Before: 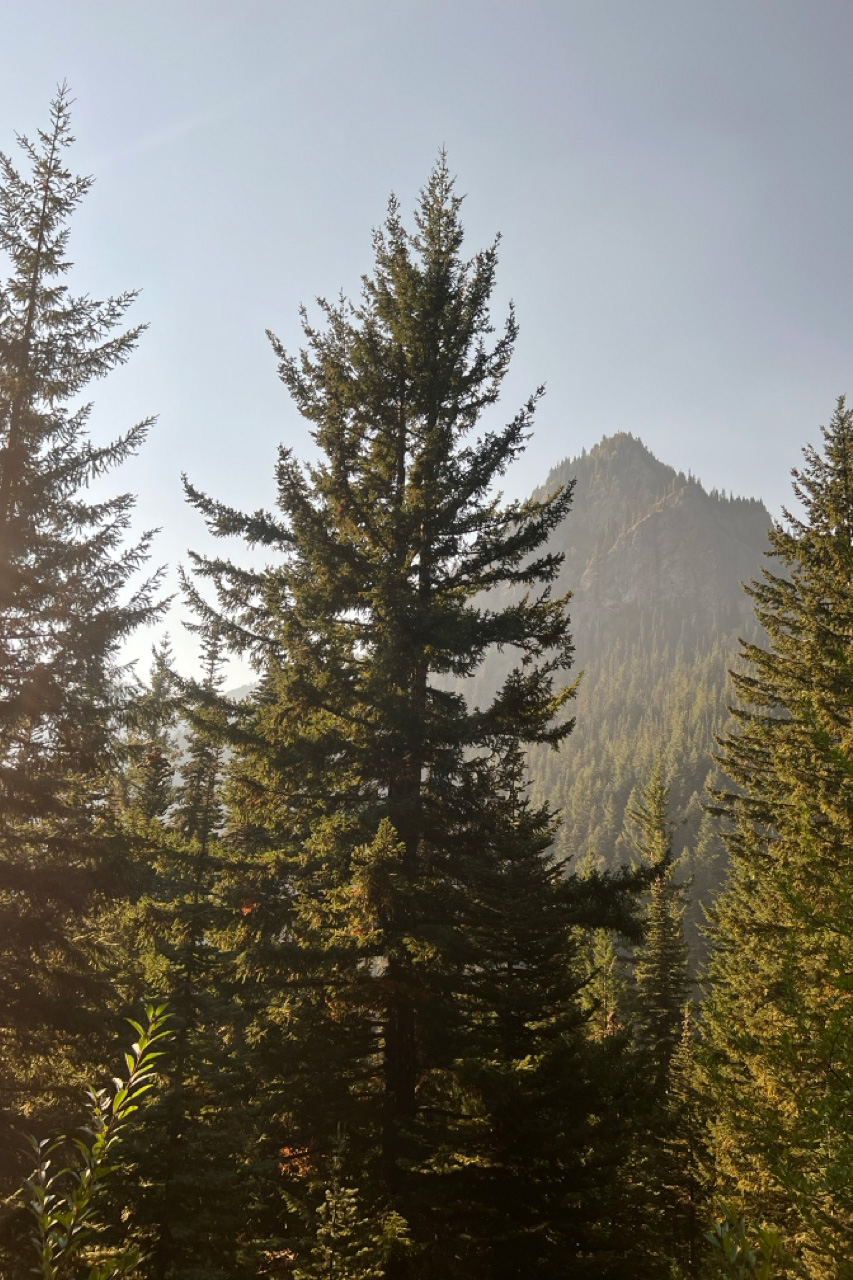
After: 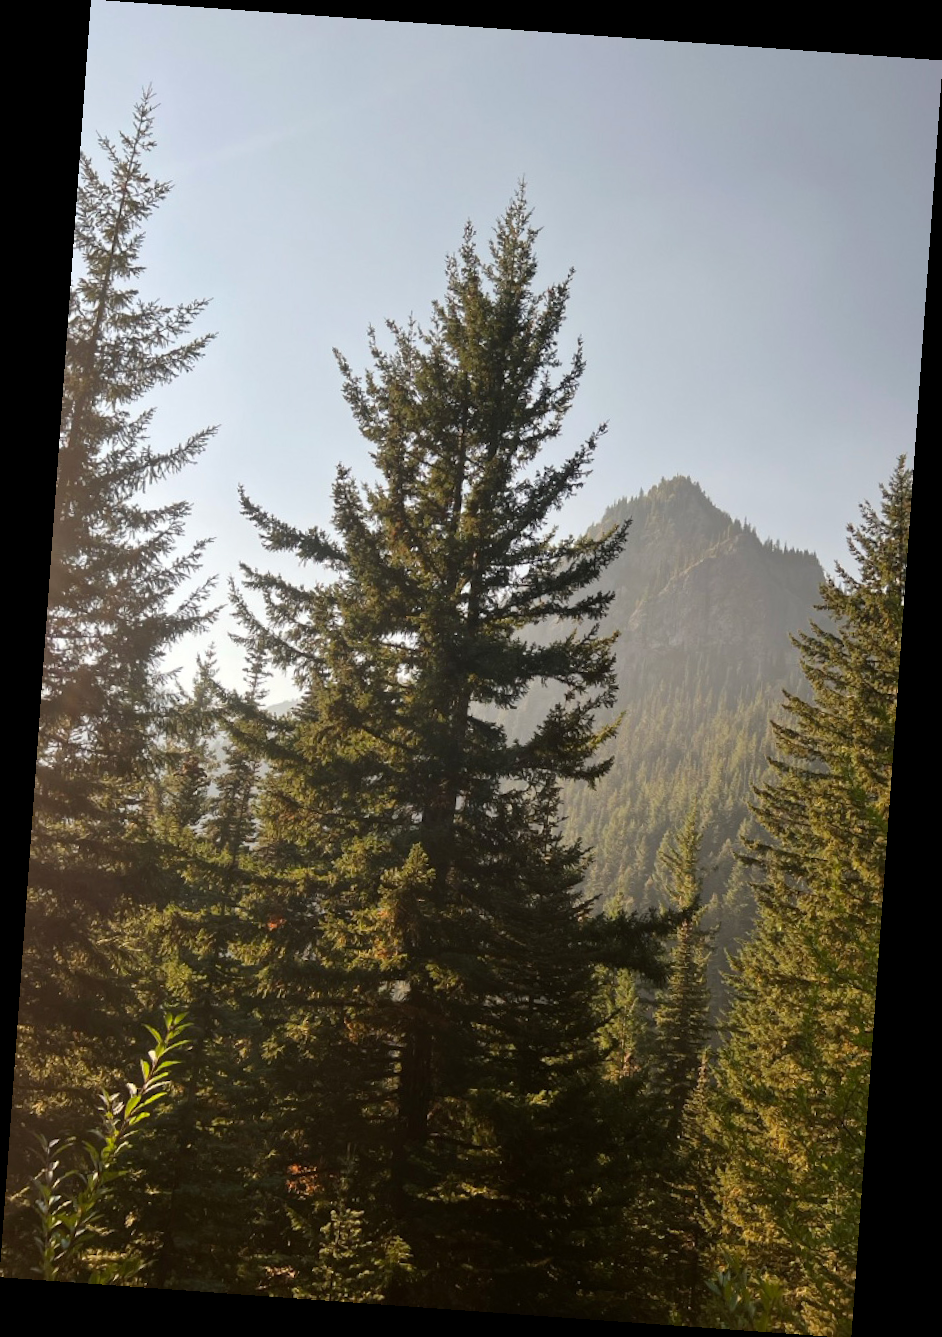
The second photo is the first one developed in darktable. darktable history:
contrast equalizer: y [[0.5 ×6], [0.5 ×6], [0.5, 0.5, 0.501, 0.545, 0.707, 0.863], [0 ×6], [0 ×6]]
rotate and perspective: rotation 4.1°, automatic cropping off
